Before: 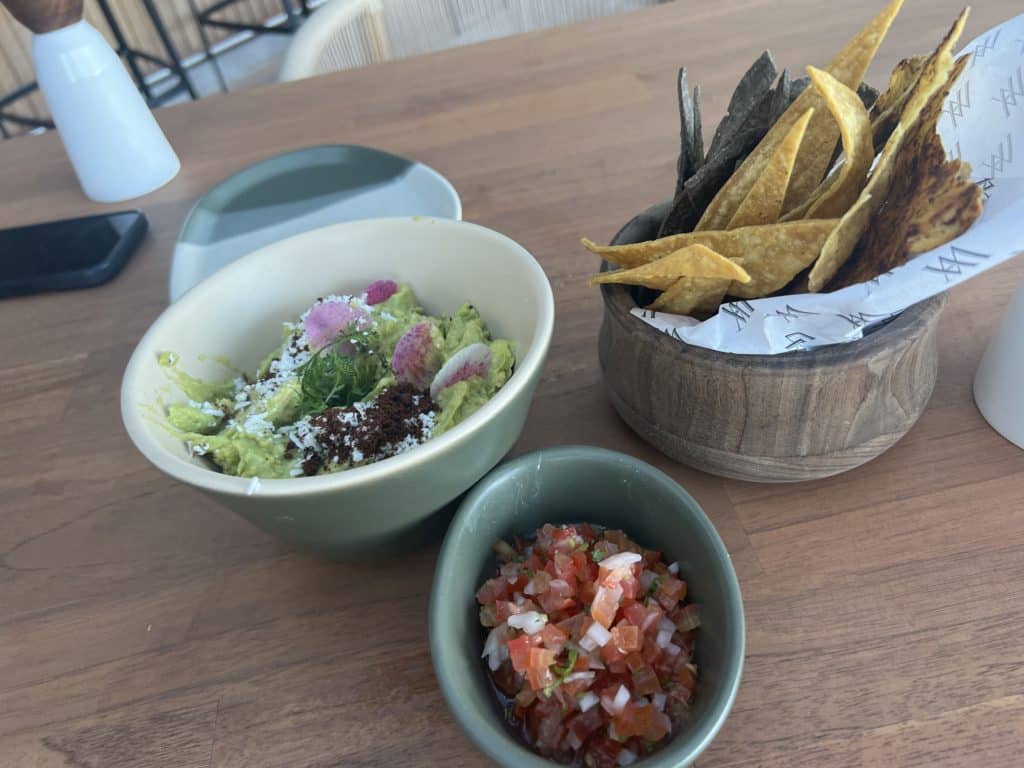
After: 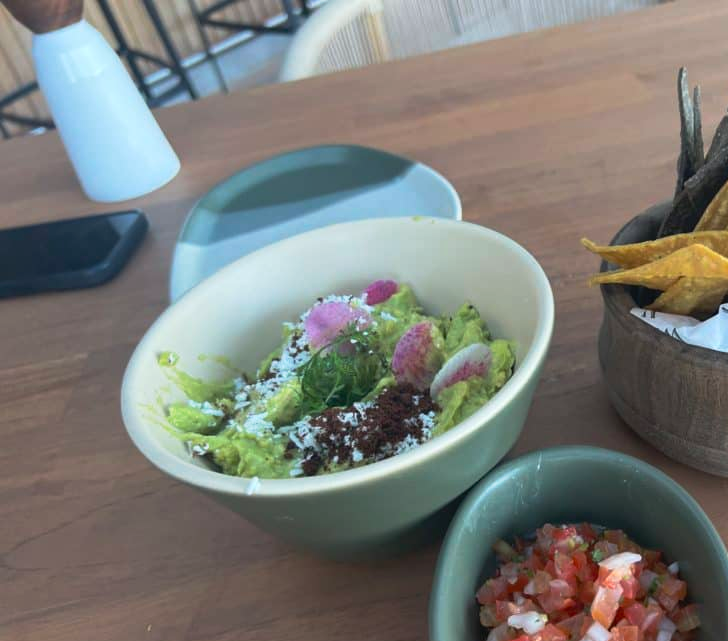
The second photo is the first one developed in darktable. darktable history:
crop: right 28.822%, bottom 16.434%
color correction: highlights b* 0.06, saturation 1.09
tone curve: curves: ch0 [(0, 0.024) (0.119, 0.146) (0.474, 0.464) (0.718, 0.721) (0.817, 0.839) (1, 0.998)]; ch1 [(0, 0) (0.377, 0.416) (0.439, 0.451) (0.477, 0.477) (0.501, 0.497) (0.538, 0.544) (0.58, 0.602) (0.664, 0.676) (0.783, 0.804) (1, 1)]; ch2 [(0, 0) (0.38, 0.405) (0.463, 0.456) (0.498, 0.497) (0.524, 0.535) (0.578, 0.576) (0.648, 0.665) (1, 1)], preserve colors none
